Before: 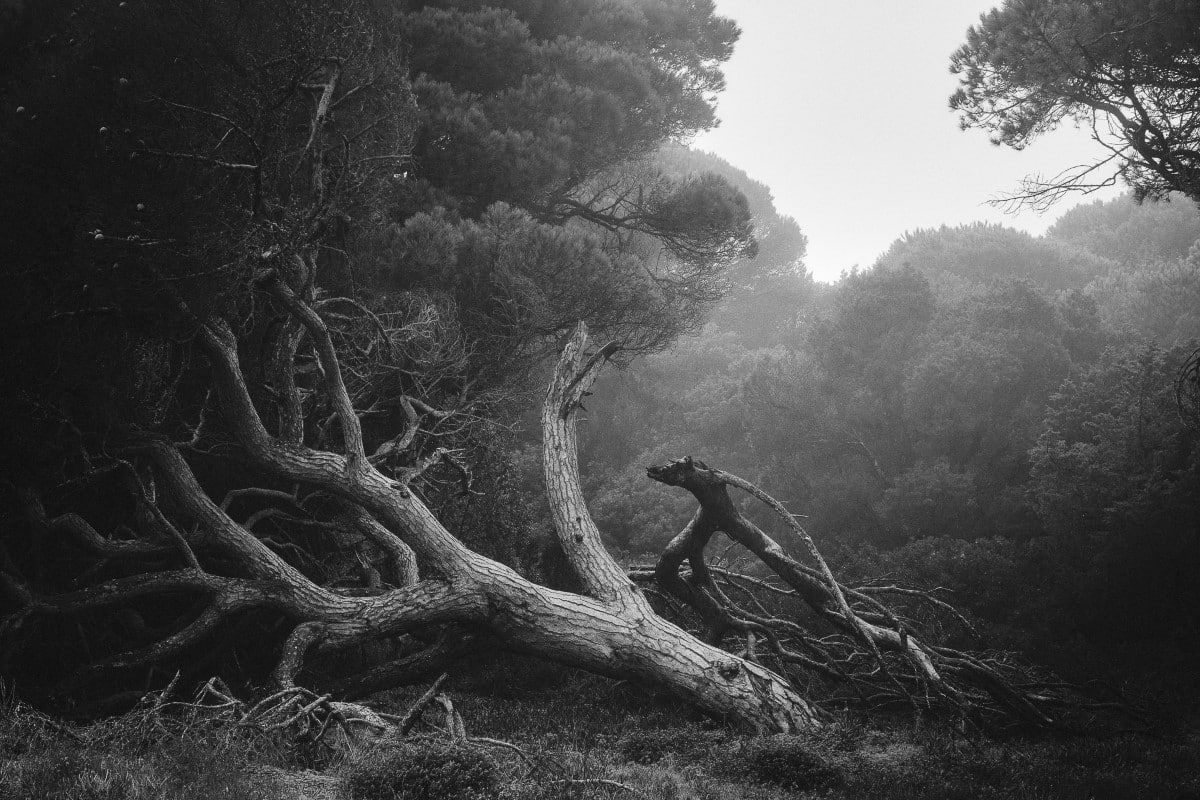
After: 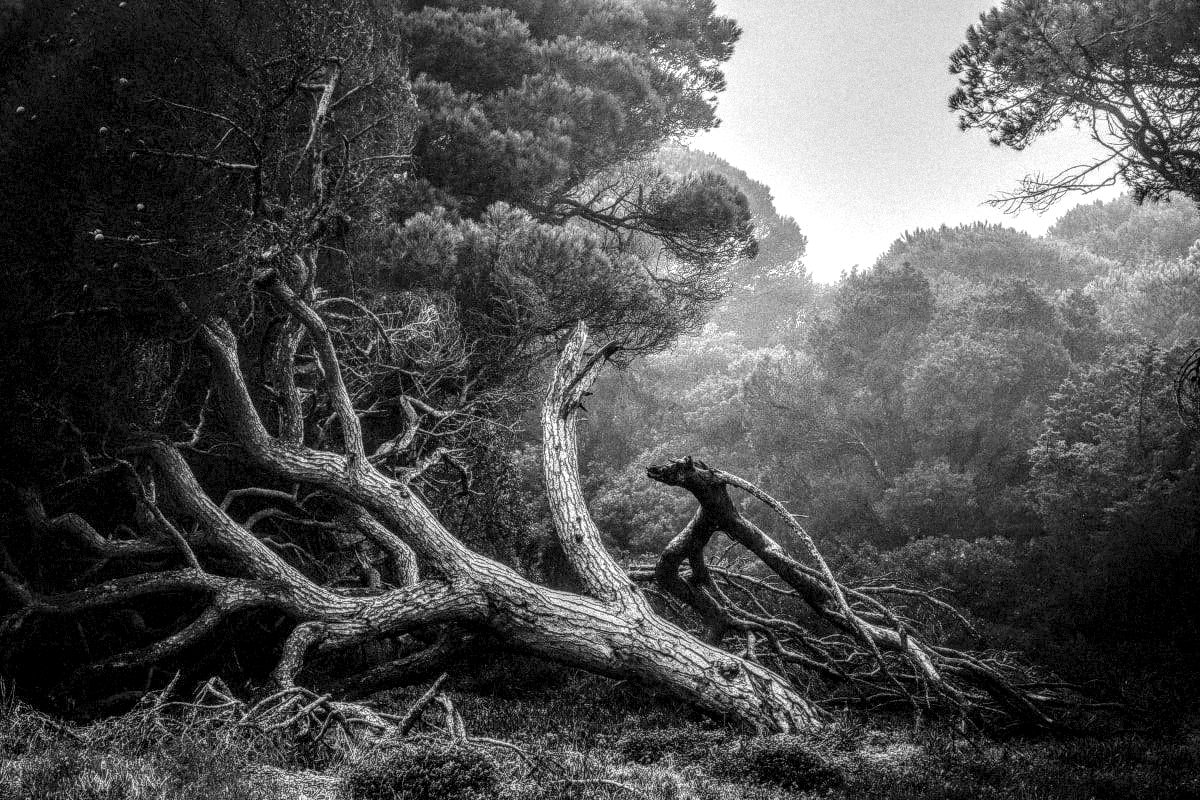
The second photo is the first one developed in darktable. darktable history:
local contrast: highlights 0%, shadows 0%, detail 300%, midtone range 0.3
grain: mid-tones bias 0%
